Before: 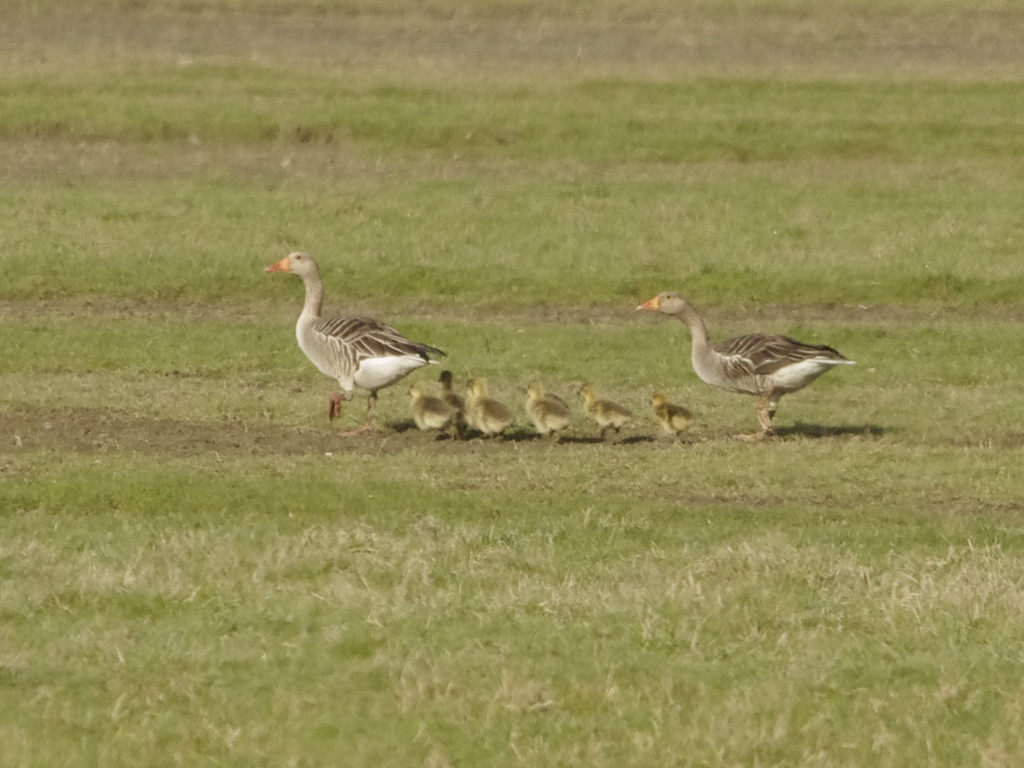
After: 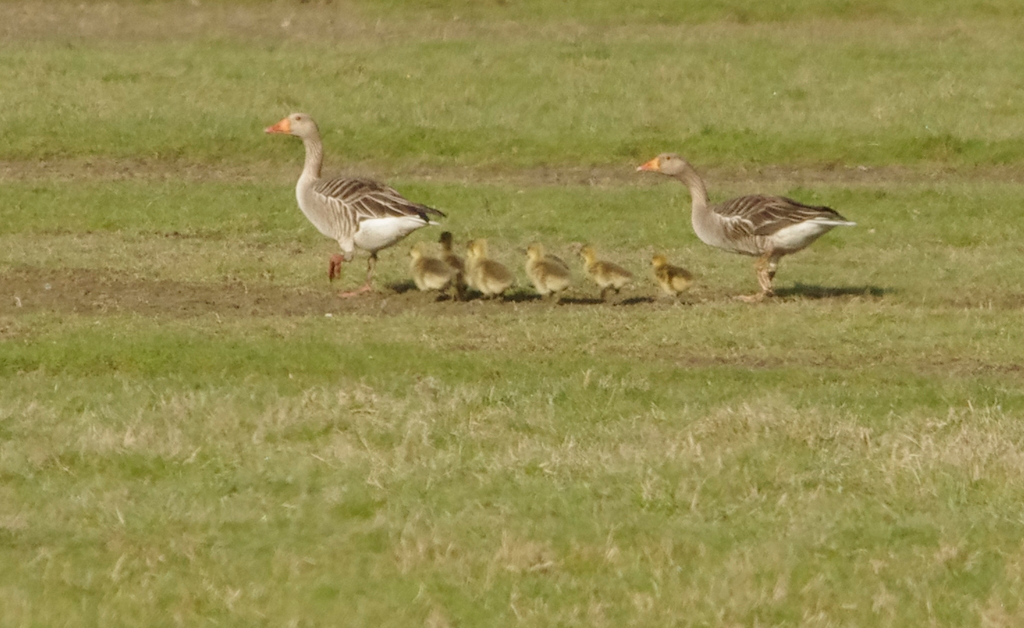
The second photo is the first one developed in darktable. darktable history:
crop and rotate: top 18.133%
